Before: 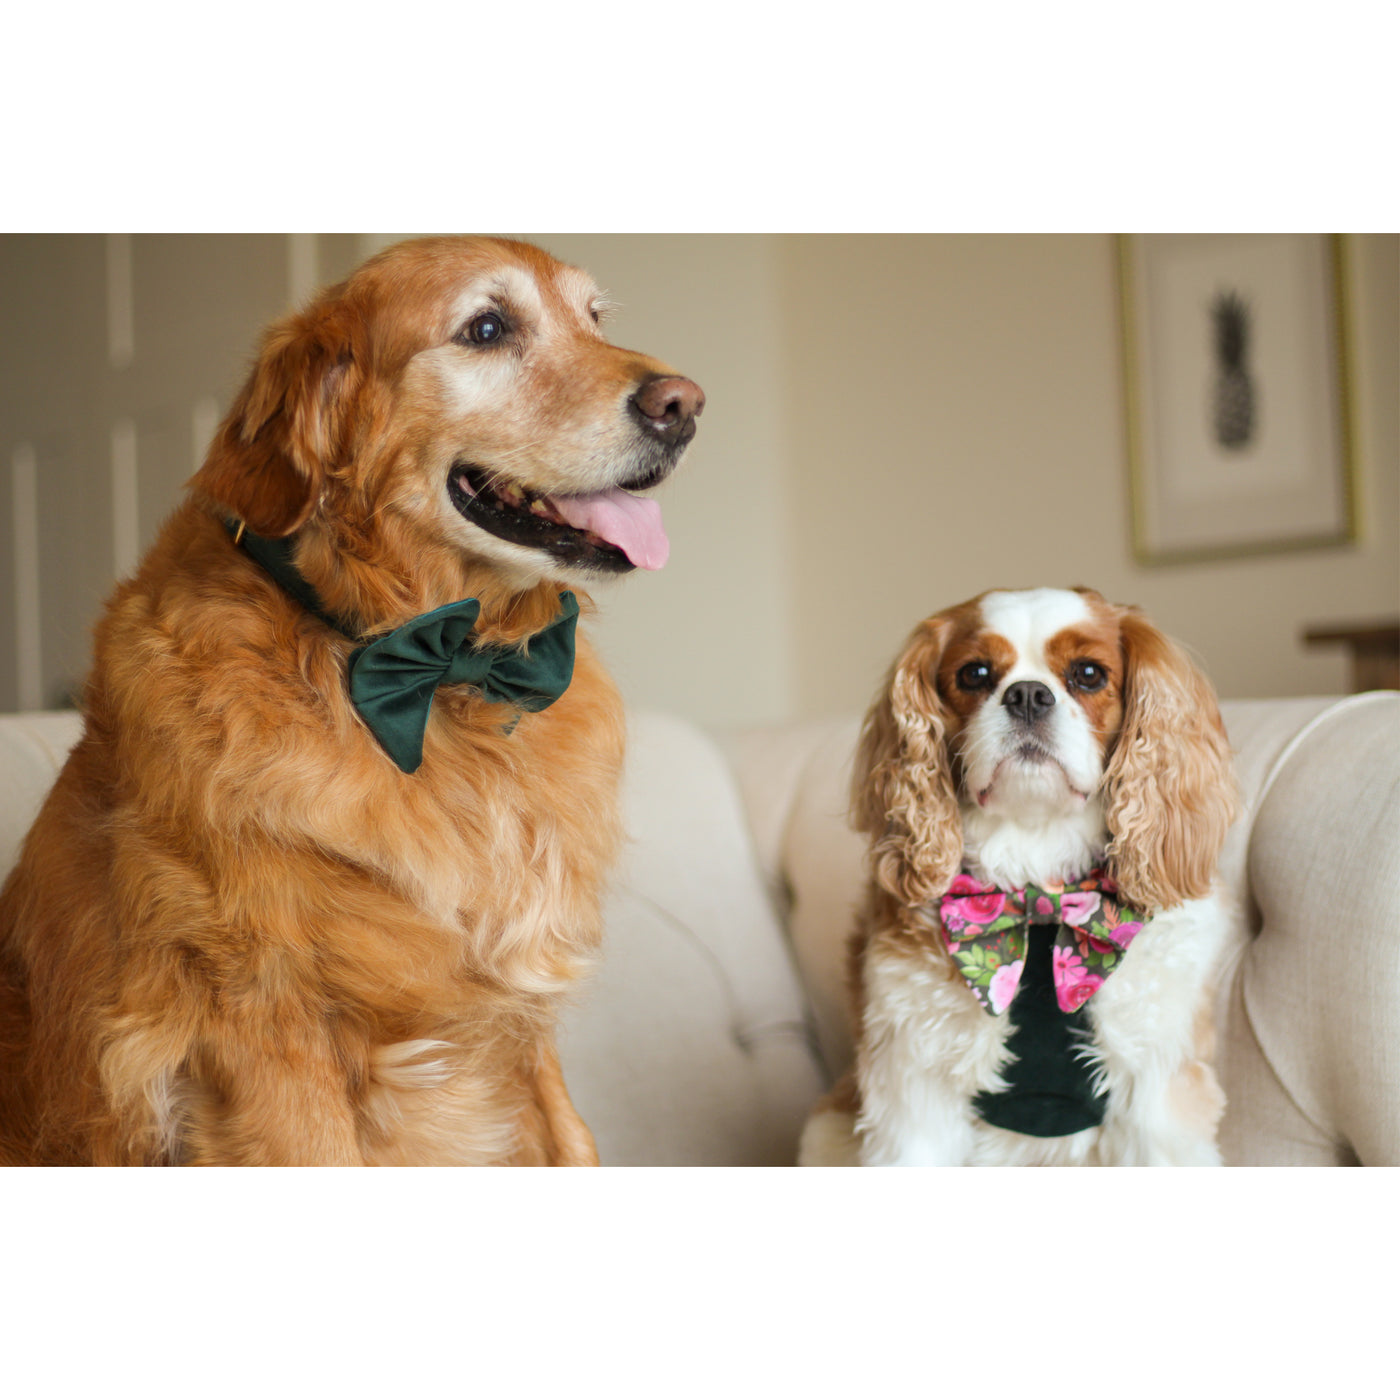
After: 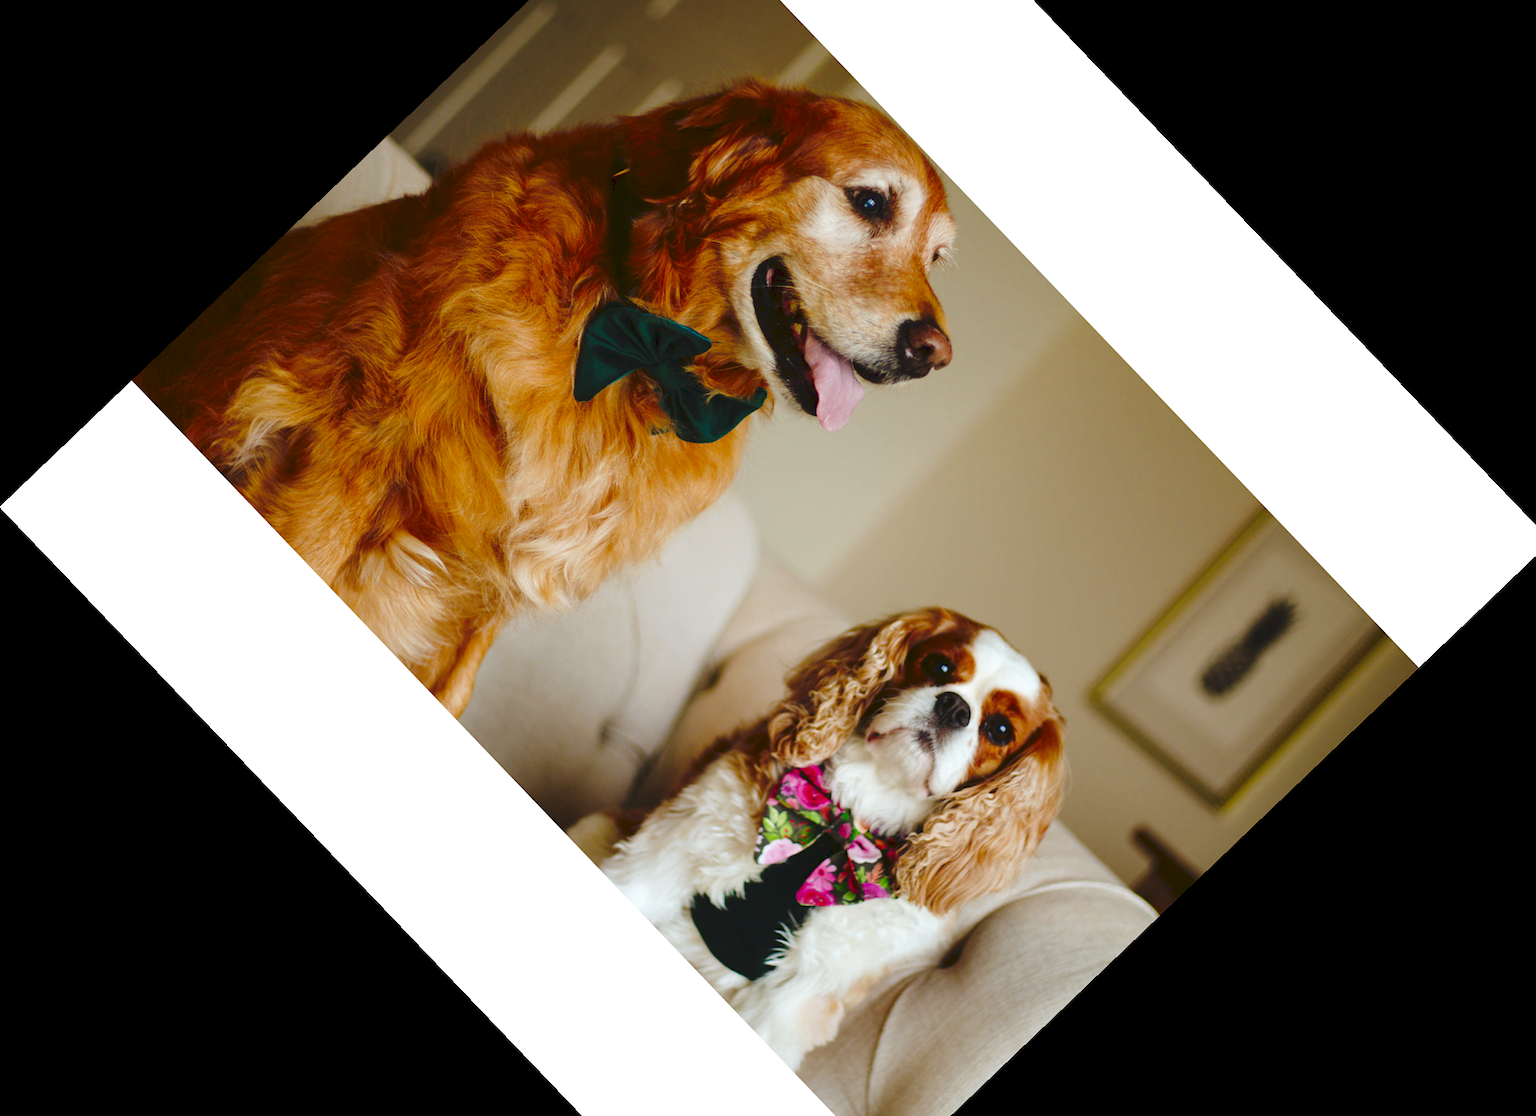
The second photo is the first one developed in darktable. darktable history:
color zones: curves: ch0 [(0.068, 0.464) (0.25, 0.5) (0.48, 0.508) (0.75, 0.536) (0.886, 0.476) (0.967, 0.456)]; ch1 [(0.066, 0.456) (0.25, 0.5) (0.616, 0.508) (0.746, 0.56) (0.934, 0.444)]
tone curve: curves: ch0 [(0, 0) (0.003, 0.074) (0.011, 0.079) (0.025, 0.083) (0.044, 0.095) (0.069, 0.097) (0.1, 0.11) (0.136, 0.131) (0.177, 0.159) (0.224, 0.209) (0.277, 0.279) (0.335, 0.367) (0.399, 0.455) (0.468, 0.538) (0.543, 0.621) (0.623, 0.699) (0.709, 0.782) (0.801, 0.848) (0.898, 0.924) (1, 1)], preserve colors none
contrast brightness saturation: brightness -0.25, saturation 0.2
crop and rotate: angle -46.26°, top 16.234%, right 0.912%, bottom 11.704%
